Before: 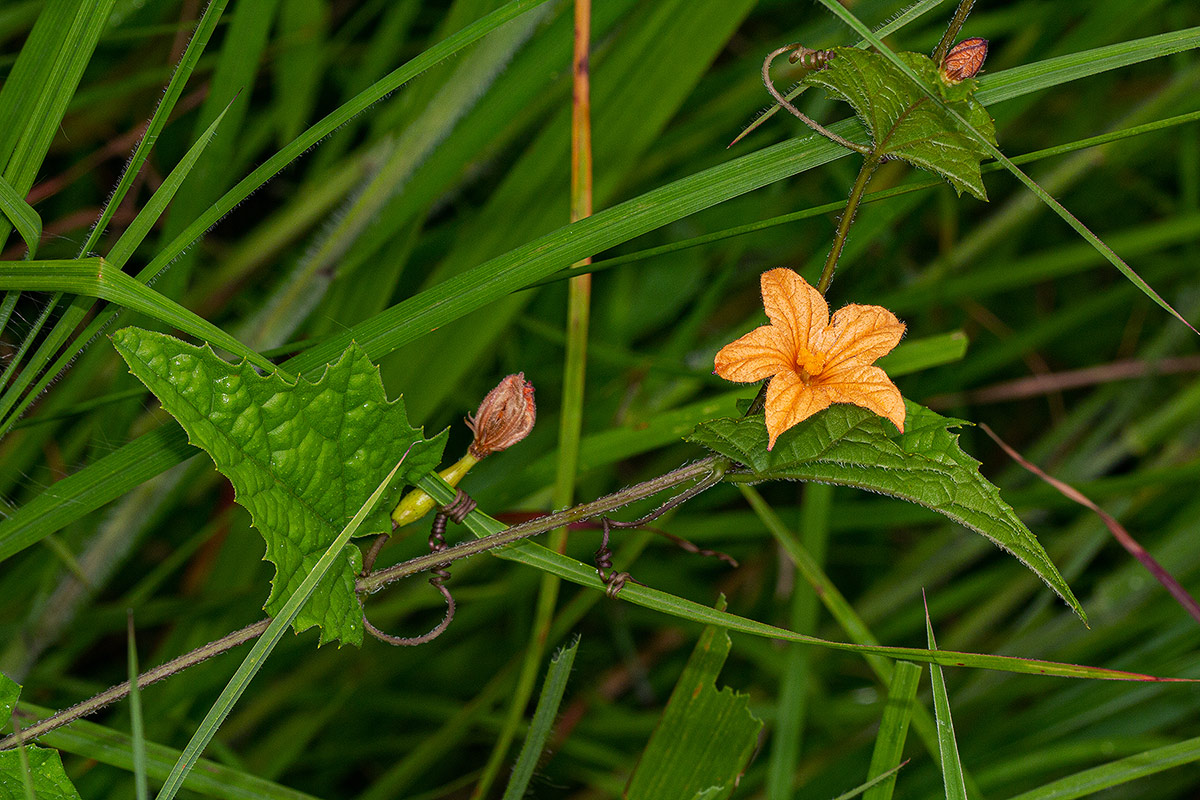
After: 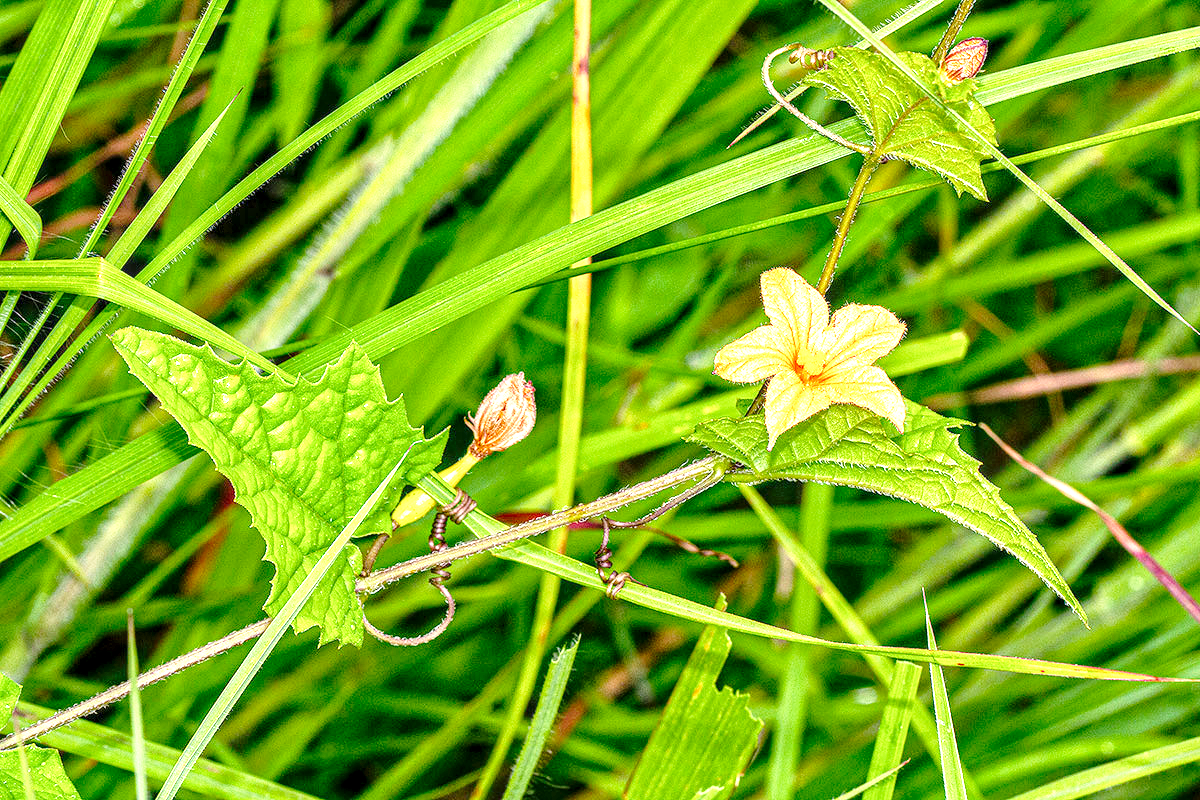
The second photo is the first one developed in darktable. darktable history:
local contrast: highlights 58%, detail 146%
base curve: curves: ch0 [(0, 0) (0.028, 0.03) (0.121, 0.232) (0.46, 0.748) (0.859, 0.968) (1, 1)], preserve colors none
tone equalizer: -8 EV 0.981 EV, -7 EV 0.968 EV, -6 EV 1.03 EV, -5 EV 0.995 EV, -4 EV 0.994 EV, -3 EV 0.715 EV, -2 EV 0.508 EV, -1 EV 0.232 EV, mask exposure compensation -0.515 EV
exposure: exposure 1.257 EV, compensate exposure bias true, compensate highlight preservation false
